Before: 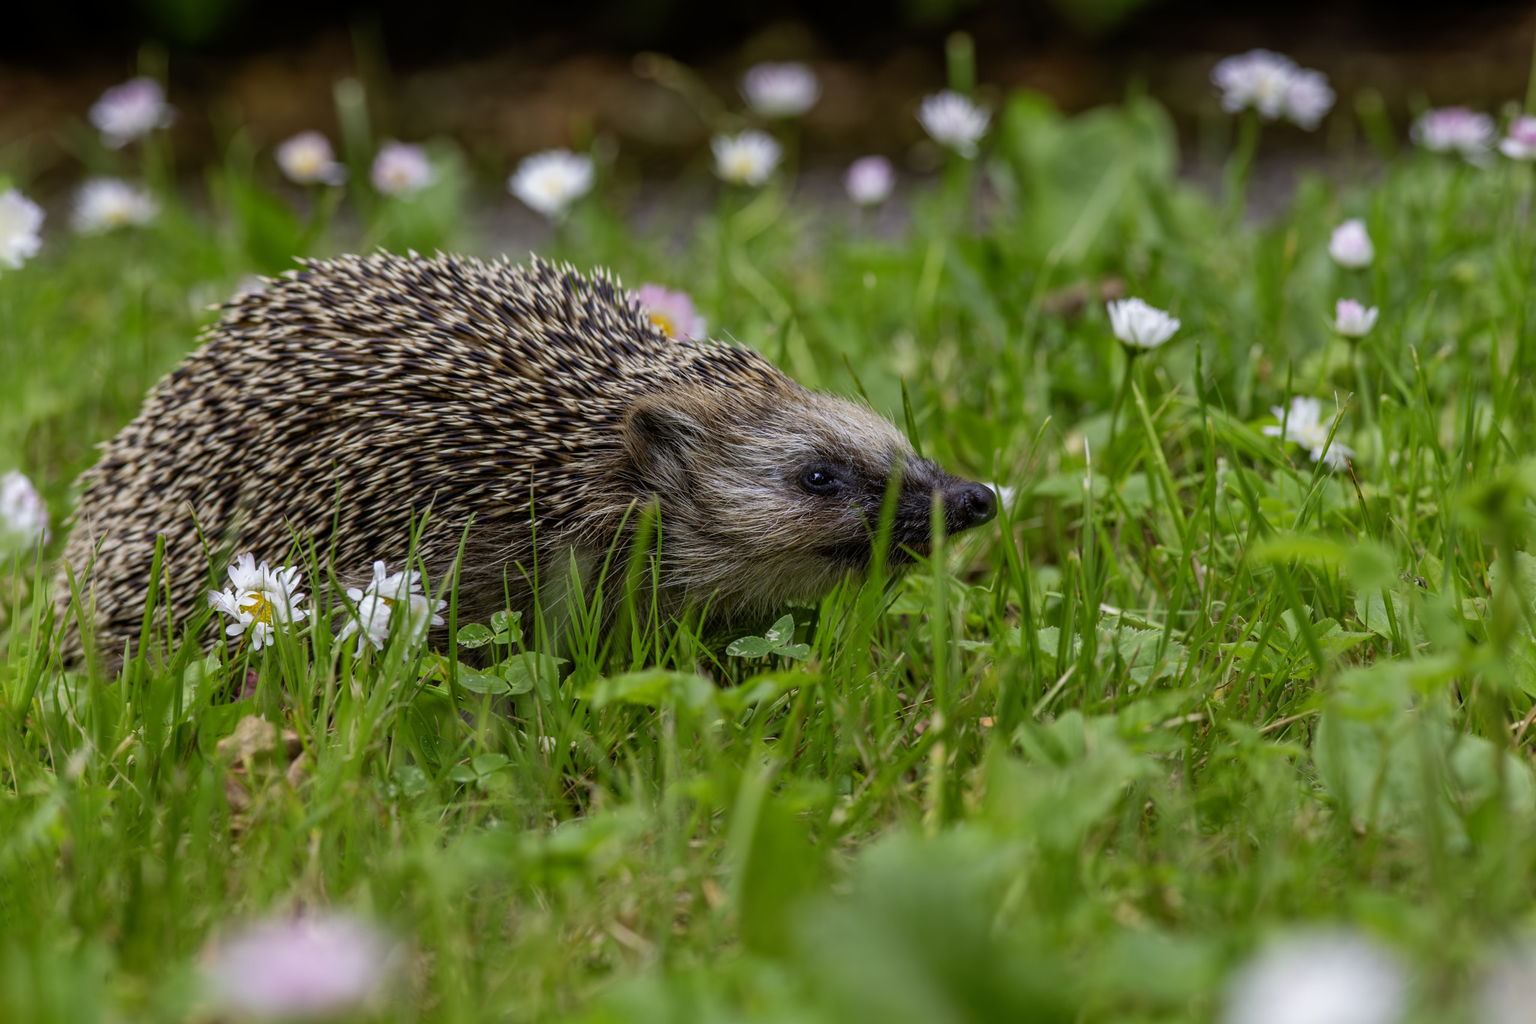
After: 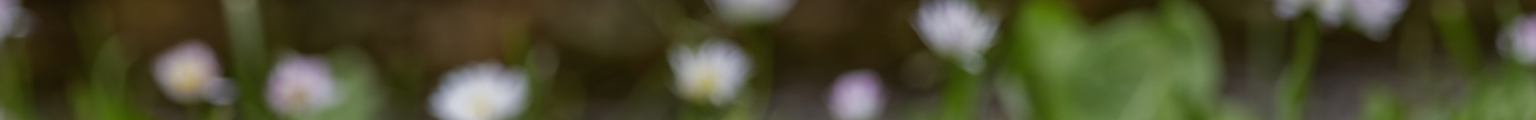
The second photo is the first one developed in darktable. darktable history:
crop and rotate: left 9.644%, top 9.491%, right 6.021%, bottom 80.509%
graduated density: rotation -180°, offset 24.95
